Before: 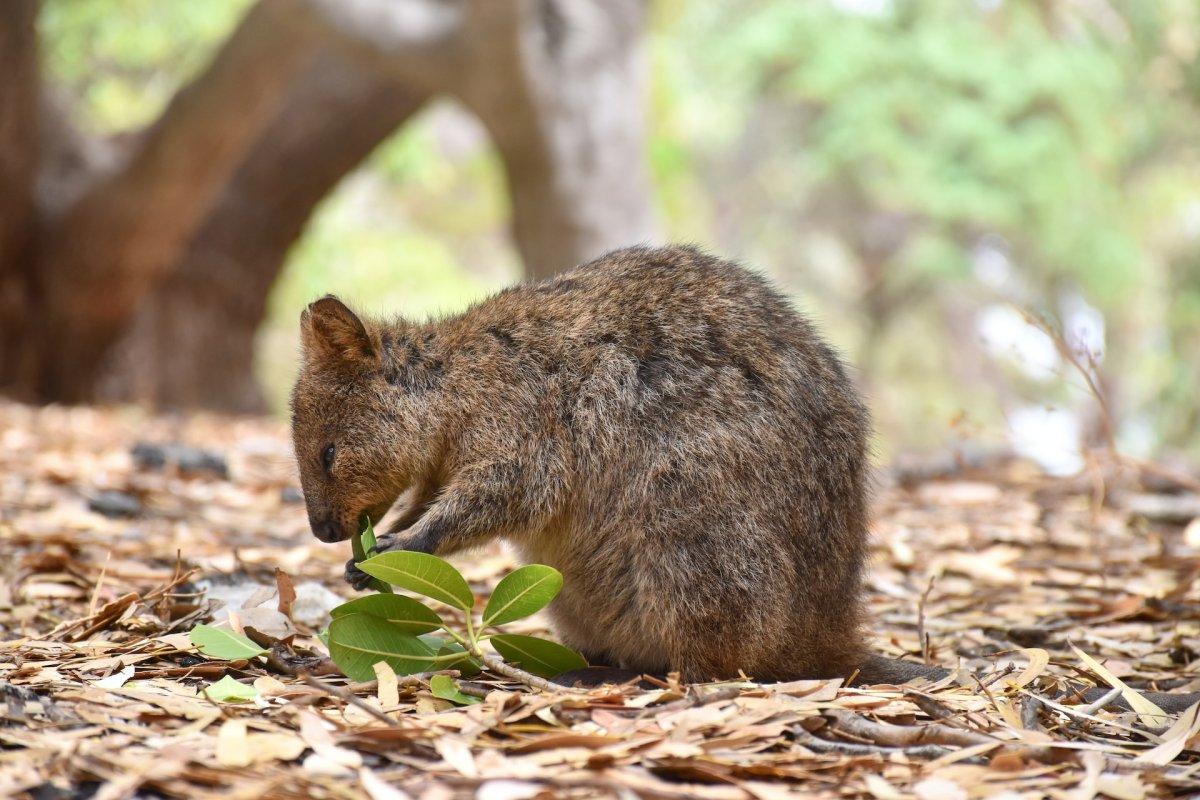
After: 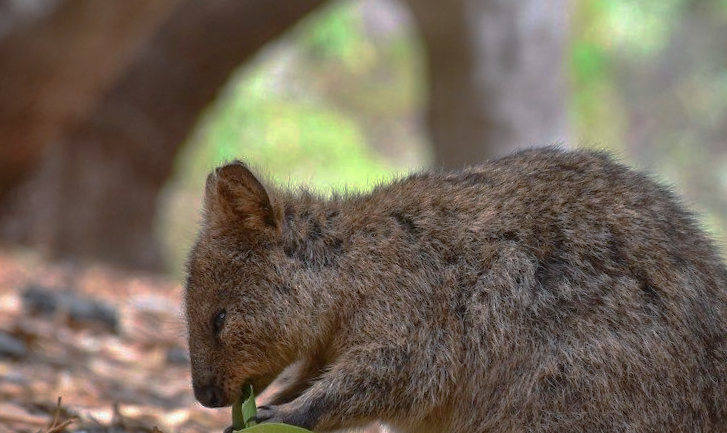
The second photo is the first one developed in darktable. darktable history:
base curve: curves: ch0 [(0, 0) (0.841, 0.609) (1, 1)], preserve colors none
color correction: highlights a* -0.643, highlights b* -8.46
crop and rotate: angle -6.43°, left 2.115%, top 7.022%, right 27.48%, bottom 30.051%
